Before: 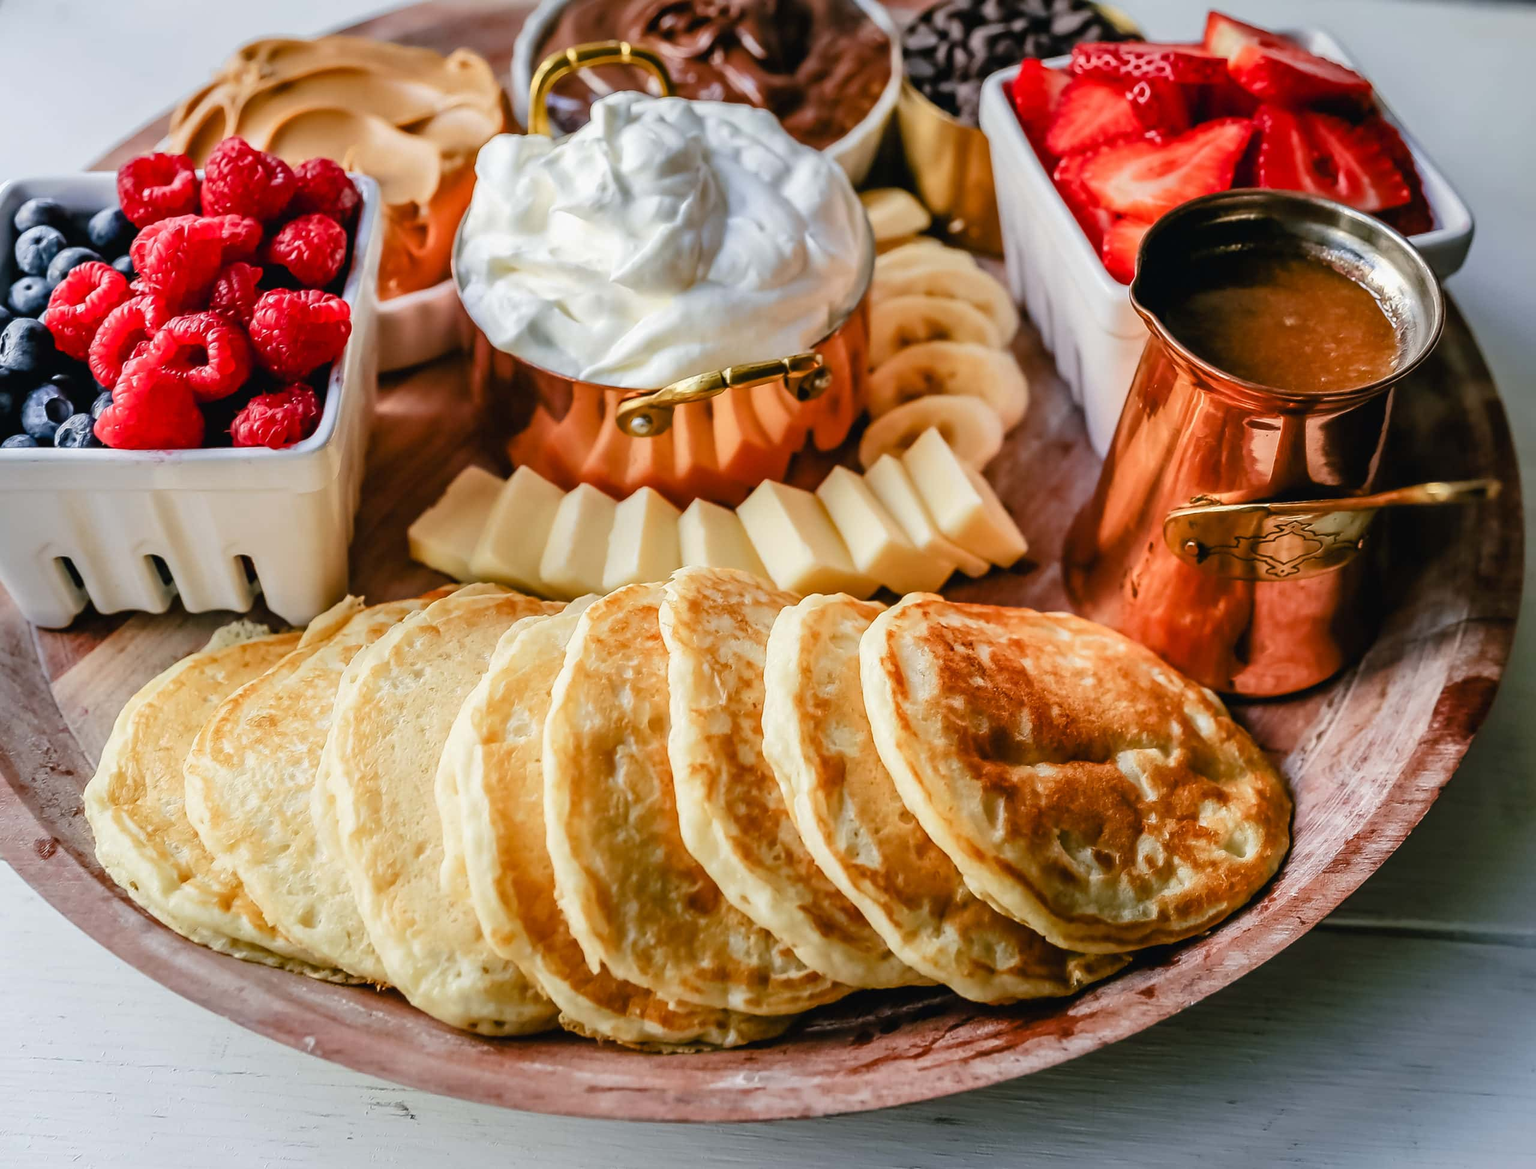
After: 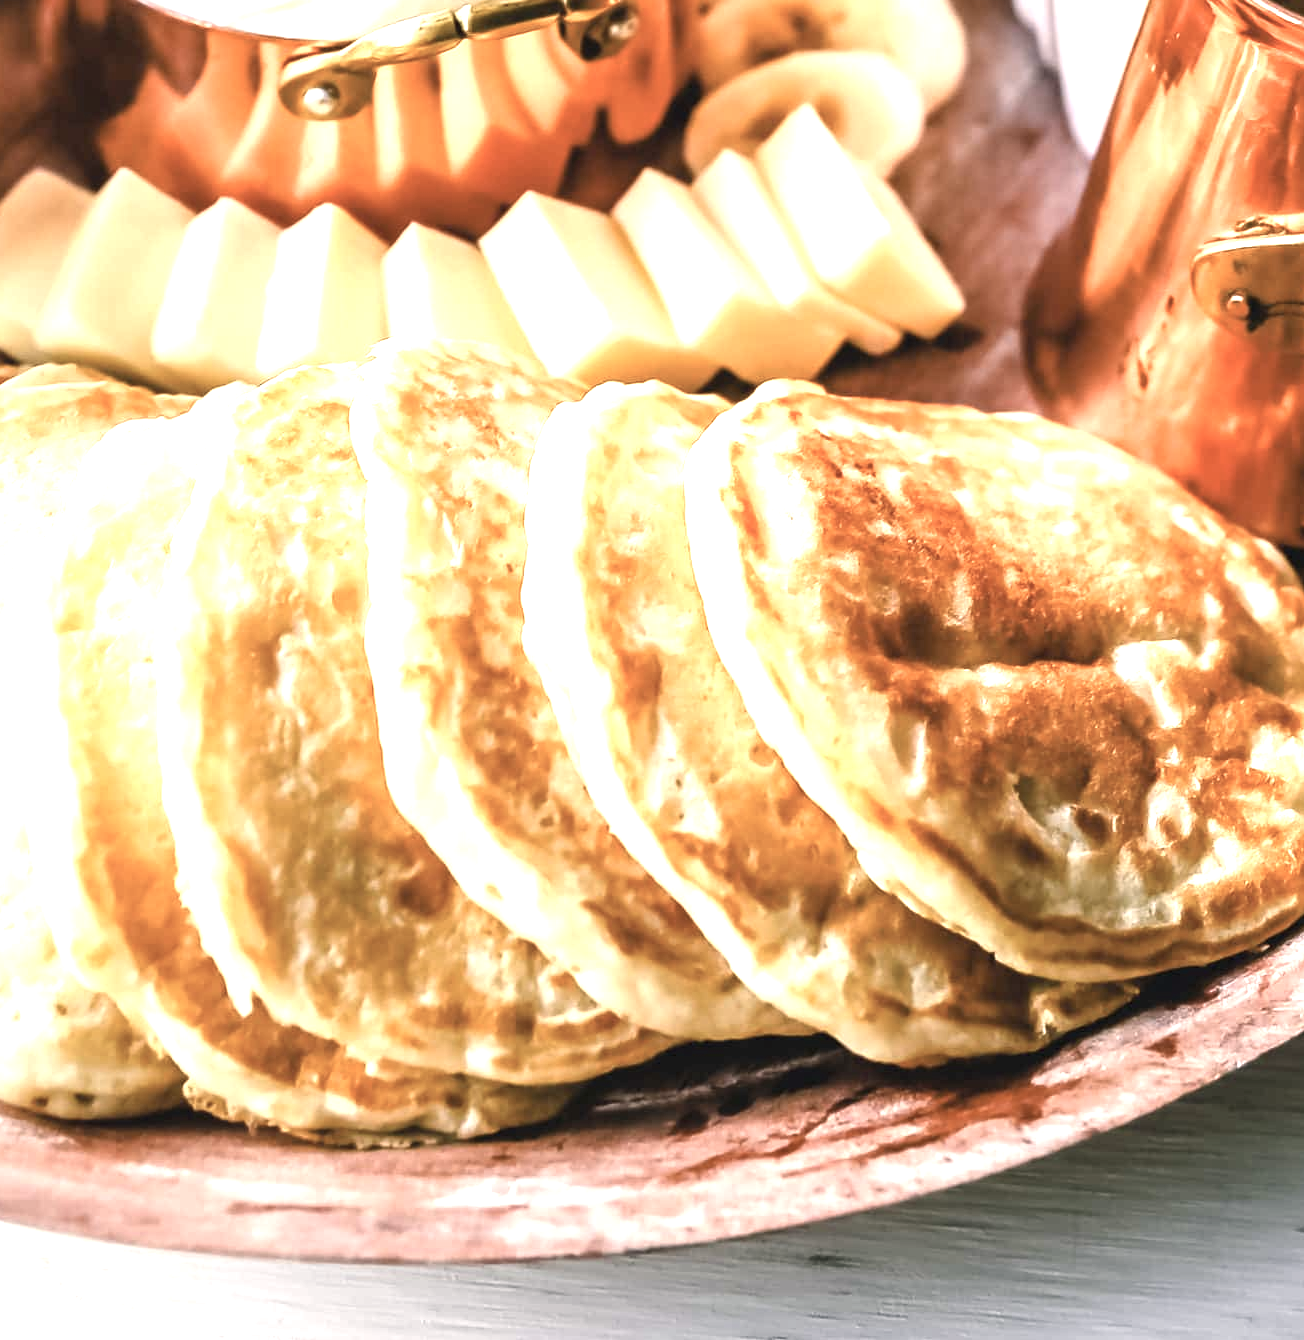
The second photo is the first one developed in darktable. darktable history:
color correction: highlights a* 5.51, highlights b* 5.18, saturation 0.641
exposure: black level correction 0, exposure 1.518 EV, compensate highlight preservation false
crop and rotate: left 29.227%, top 31.205%, right 19.809%
